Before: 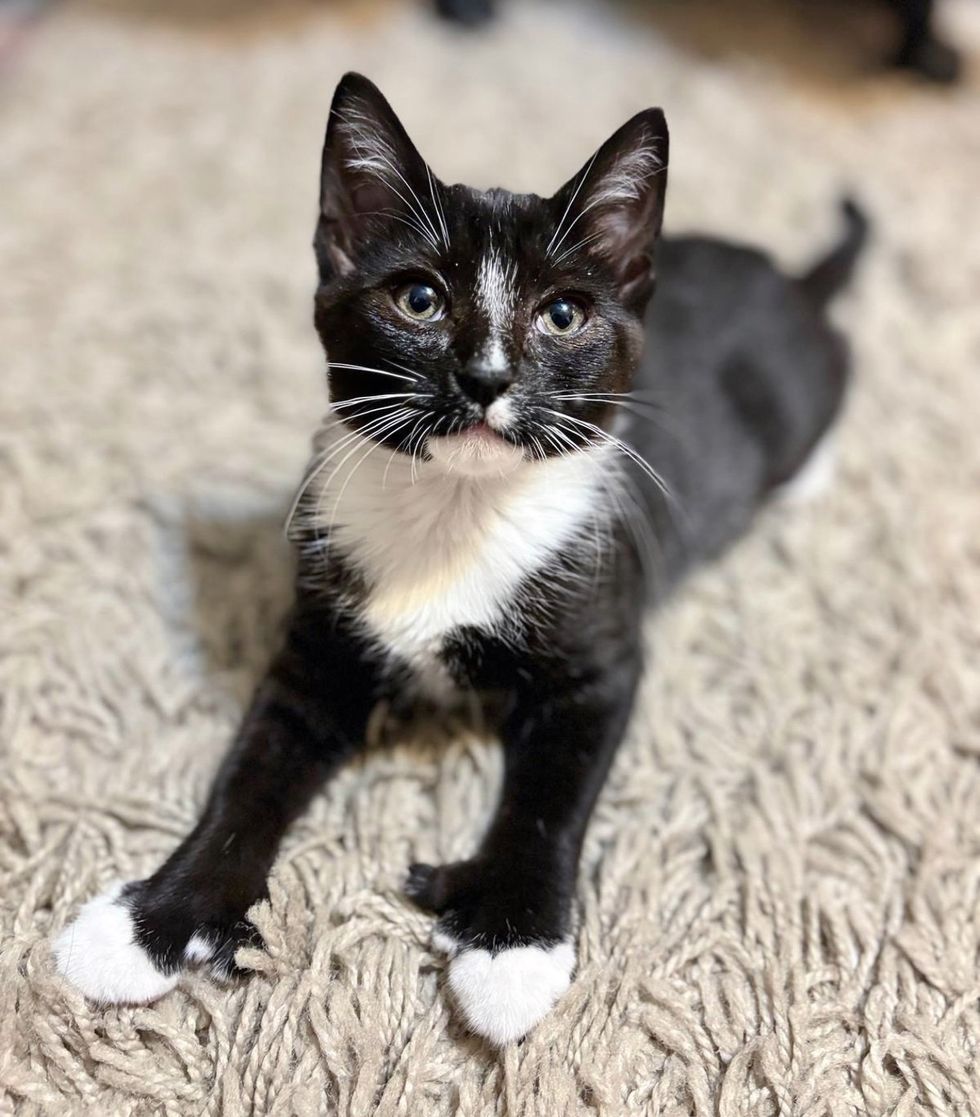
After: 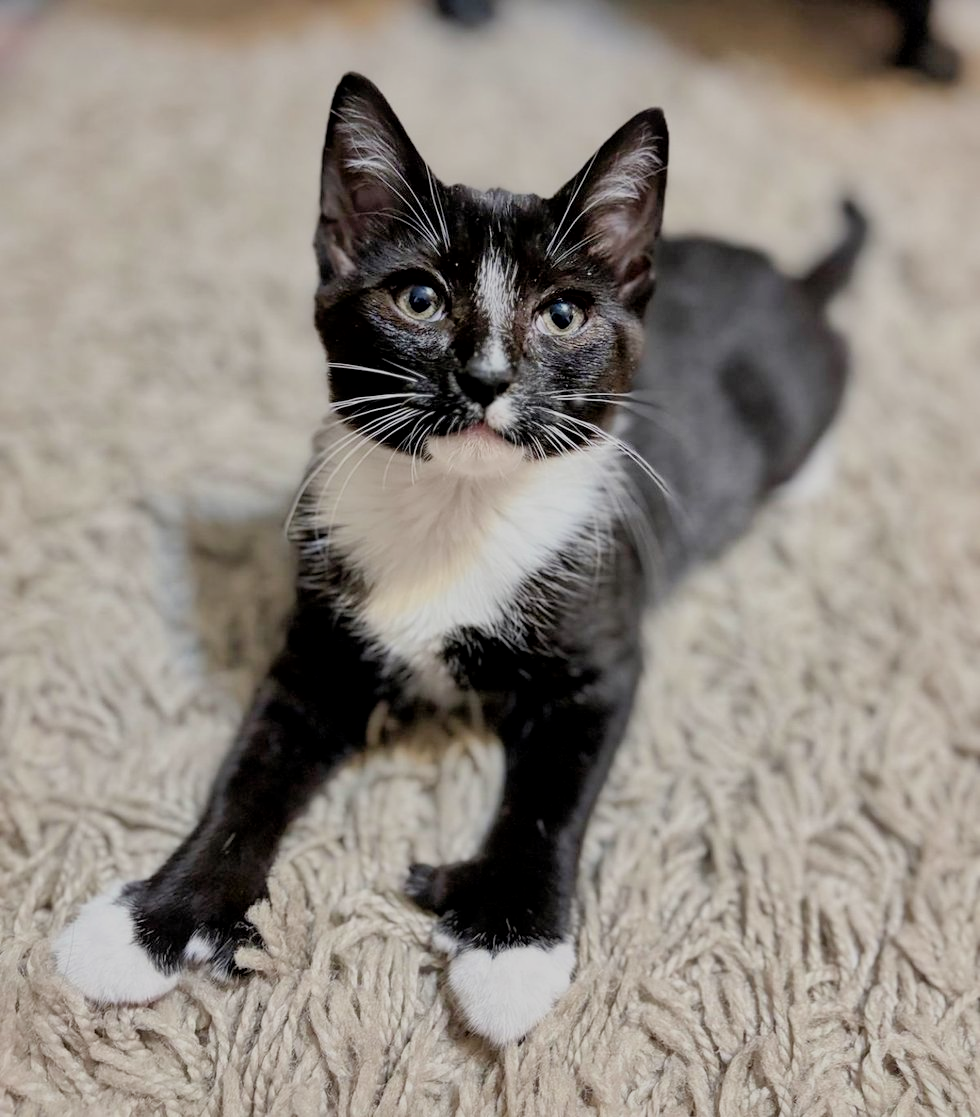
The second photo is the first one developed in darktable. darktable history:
filmic rgb: black relative exposure -7.65 EV, white relative exposure 4.56 EV, hardness 3.61
exposure: black level correction 0.001, exposure 0.14 EV, compensate highlight preservation false
shadows and highlights: on, module defaults
local contrast: mode bilateral grid, contrast 20, coarseness 50, detail 120%, midtone range 0.2
bloom: size 13.65%, threshold 98.39%, strength 4.82%
